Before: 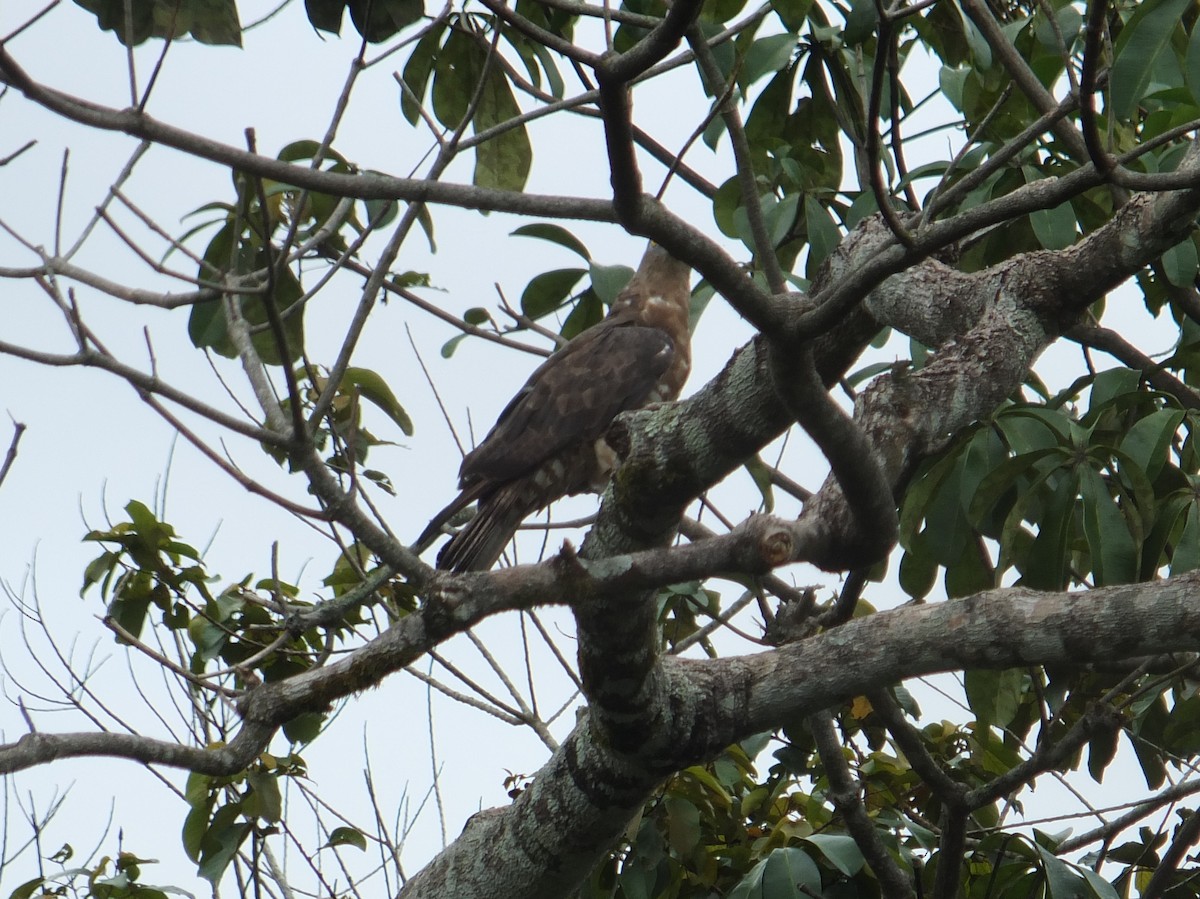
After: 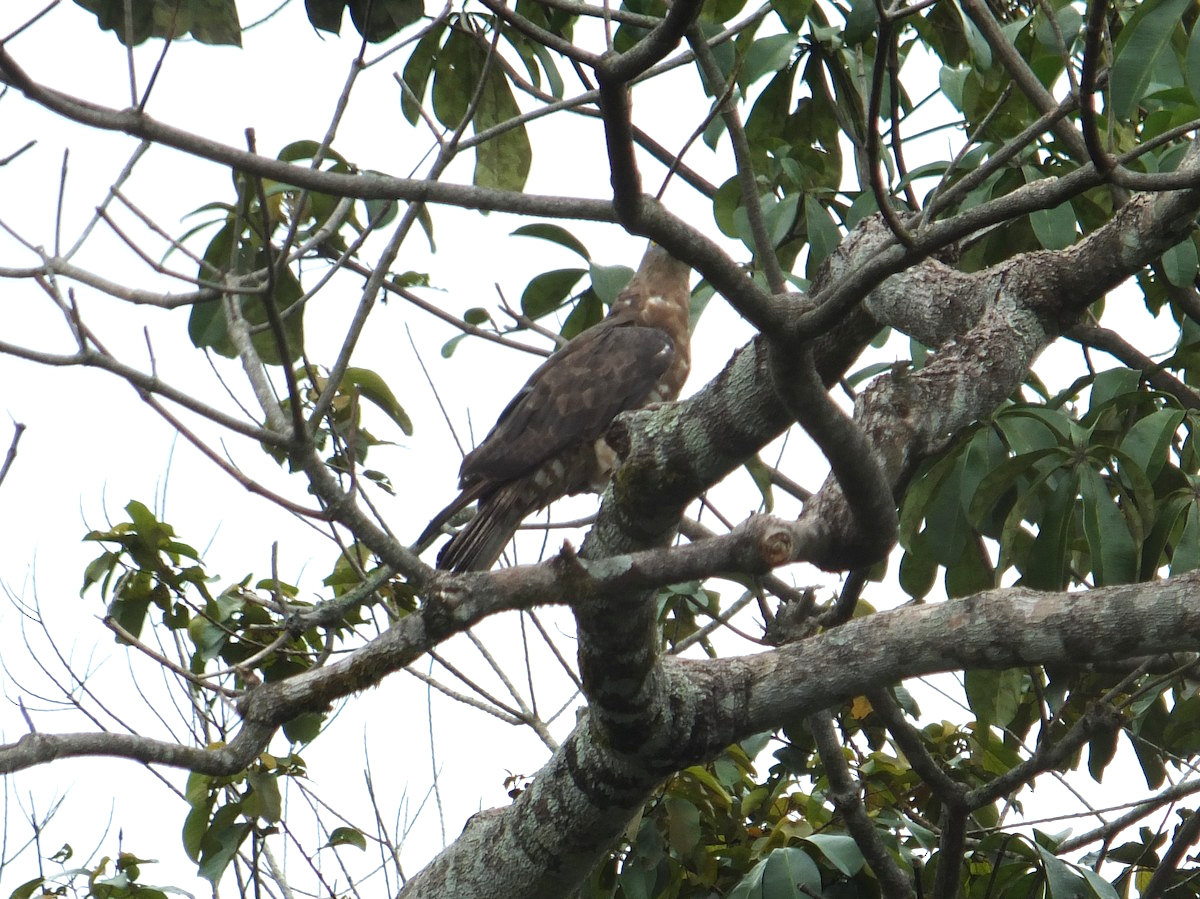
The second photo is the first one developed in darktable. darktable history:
tone equalizer: on, module defaults
exposure: exposure 0.636 EV, compensate highlight preservation false
